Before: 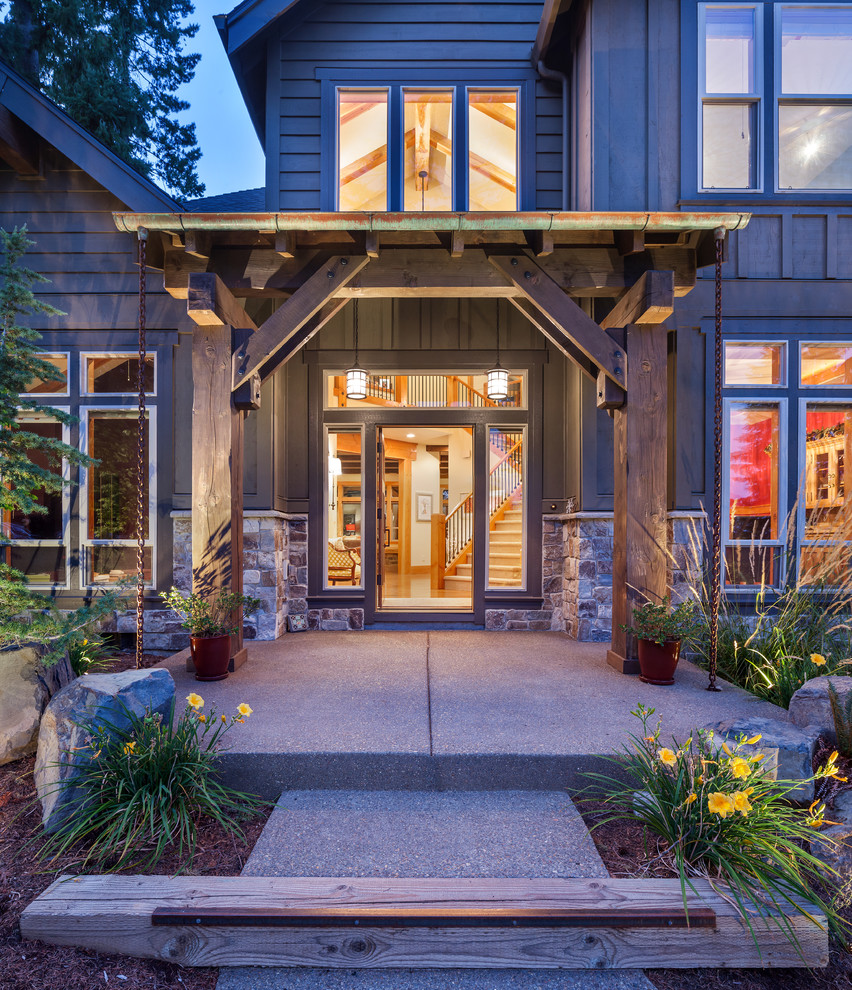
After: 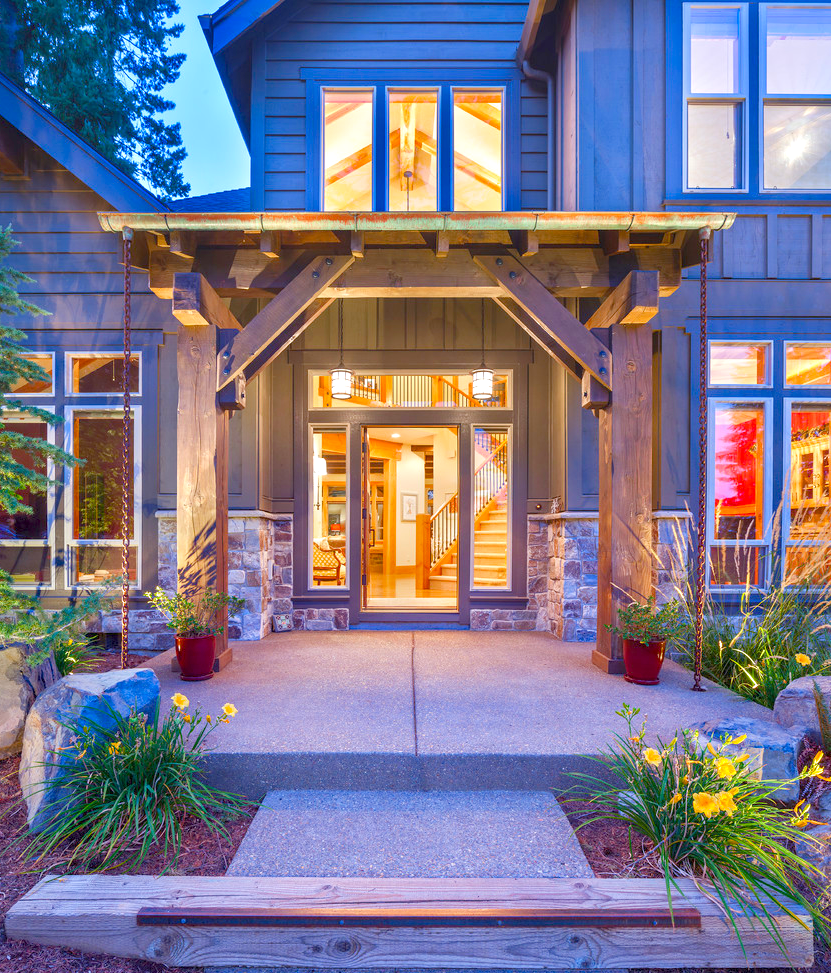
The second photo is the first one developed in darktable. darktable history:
color balance rgb: perceptual saturation grading › global saturation 20.463%, perceptual saturation grading › highlights -19.862%, perceptual saturation grading › shadows 29.366%, perceptual brilliance grading › global brilliance 29.24%, contrast -29.433%
crop and rotate: left 1.776%, right 0.652%, bottom 1.705%
